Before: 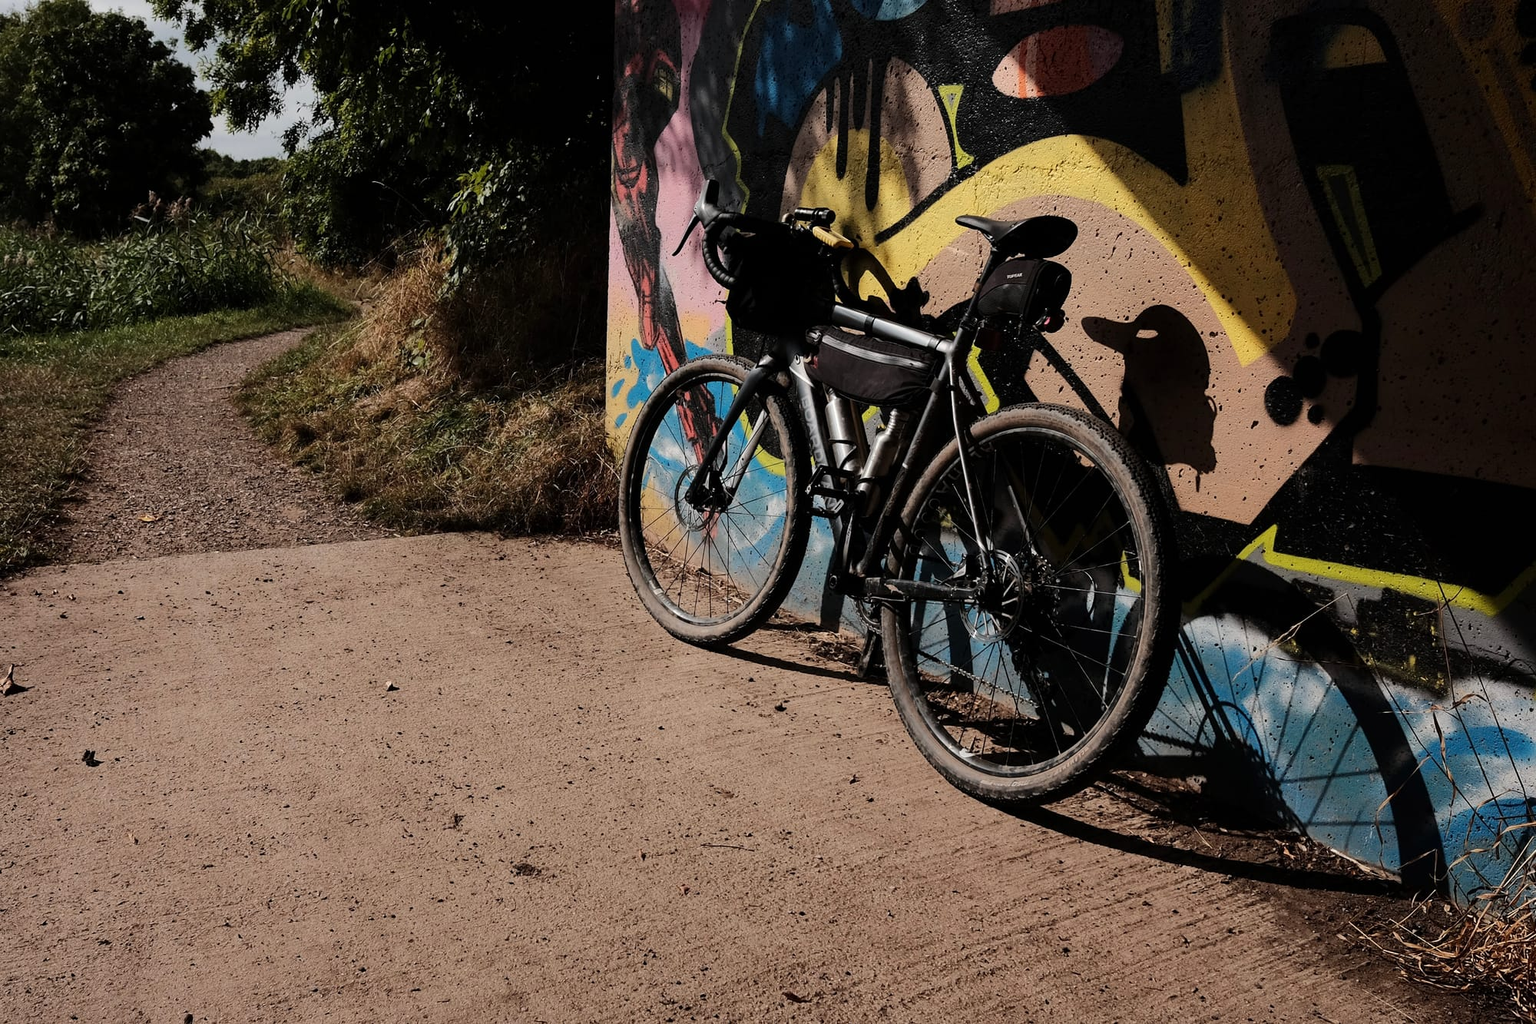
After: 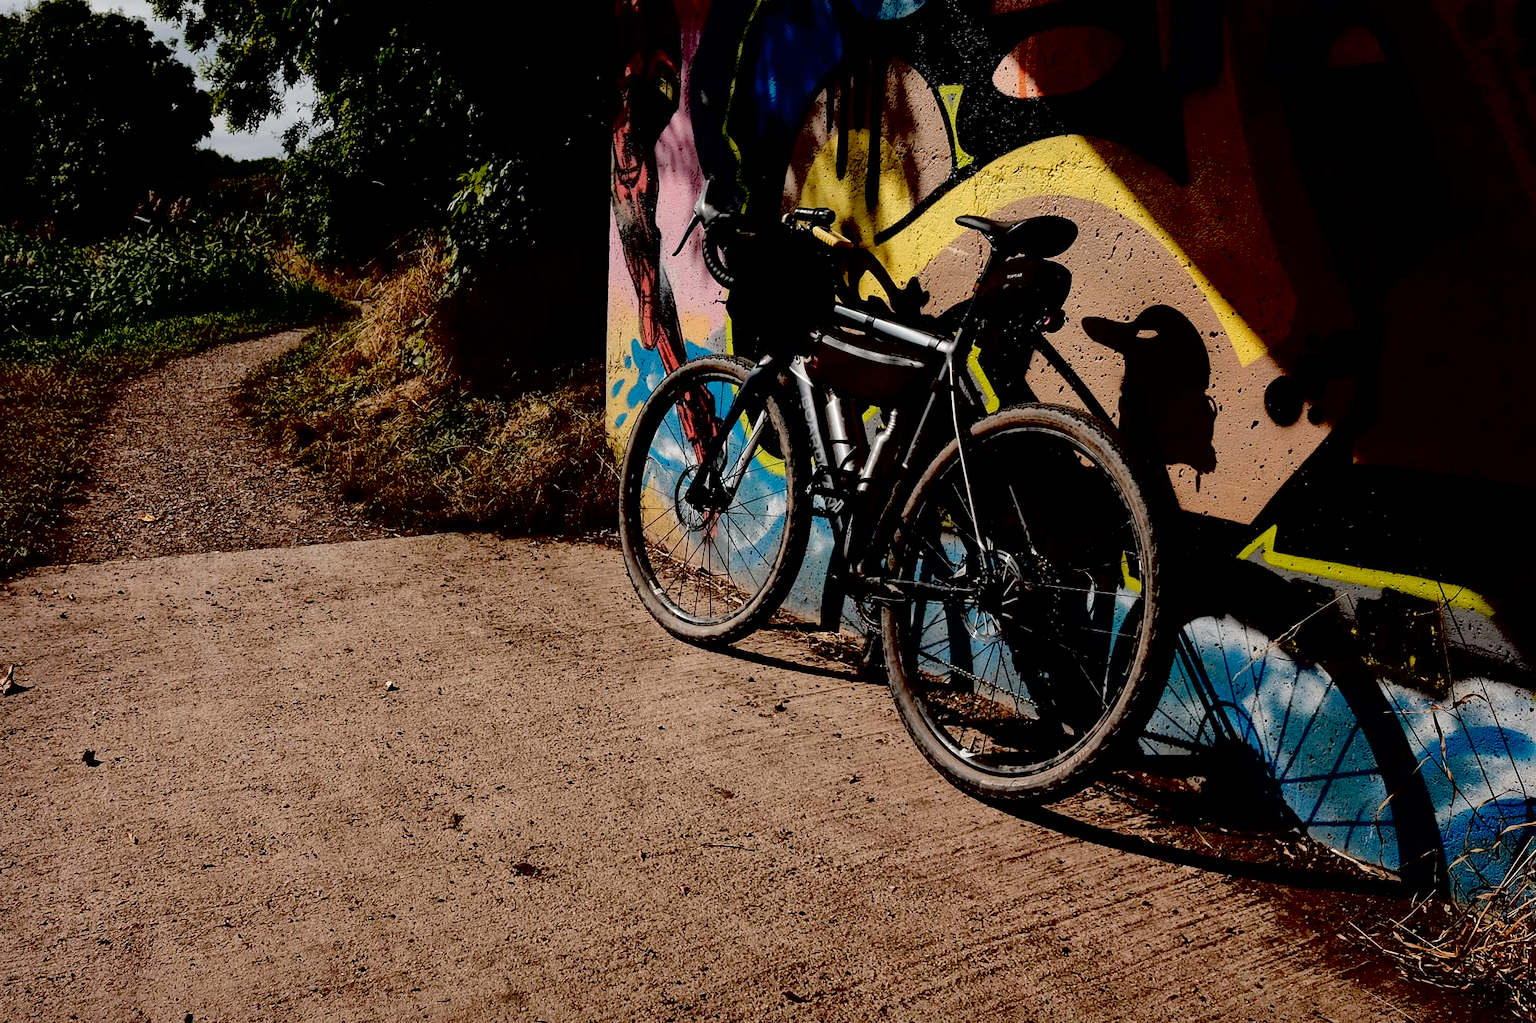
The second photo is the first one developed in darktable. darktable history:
exposure: black level correction 0.056, compensate highlight preservation false
local contrast: mode bilateral grid, contrast 20, coarseness 50, detail 179%, midtone range 0.2
